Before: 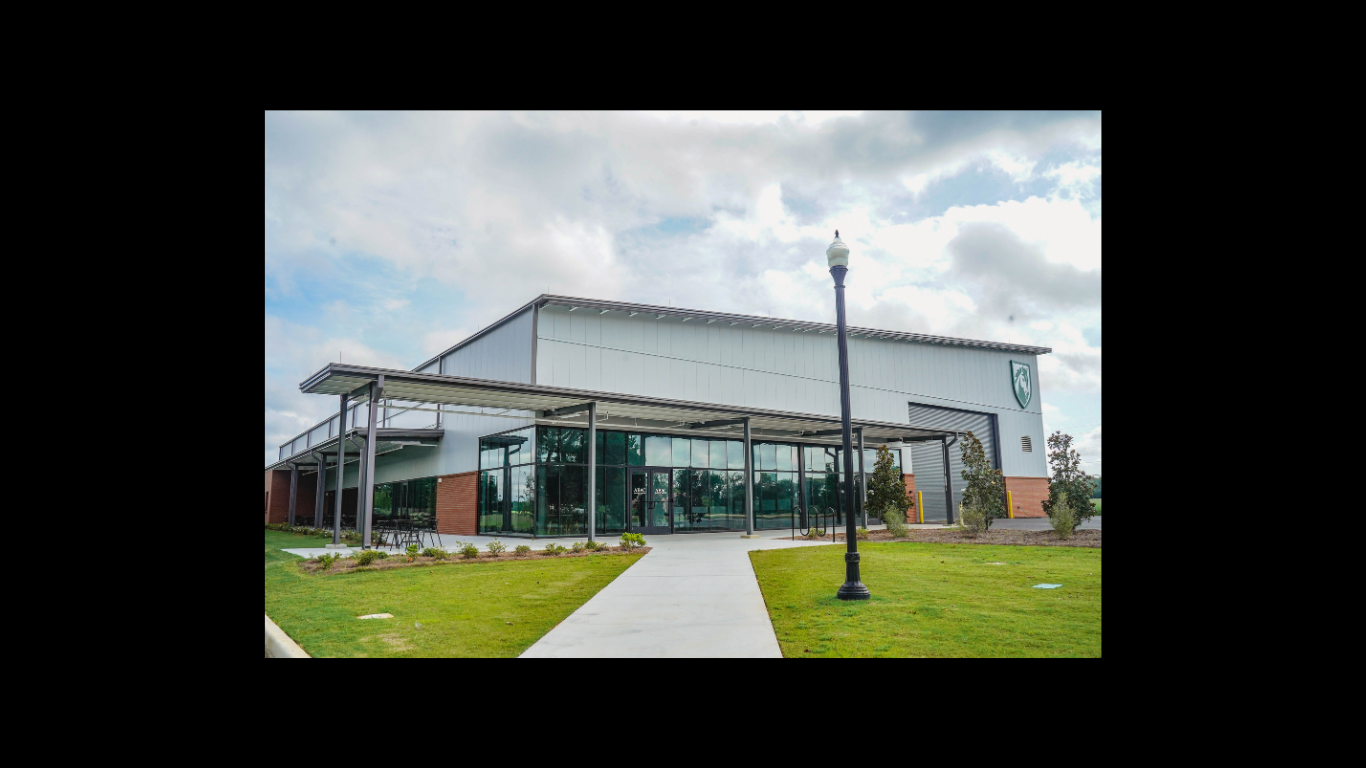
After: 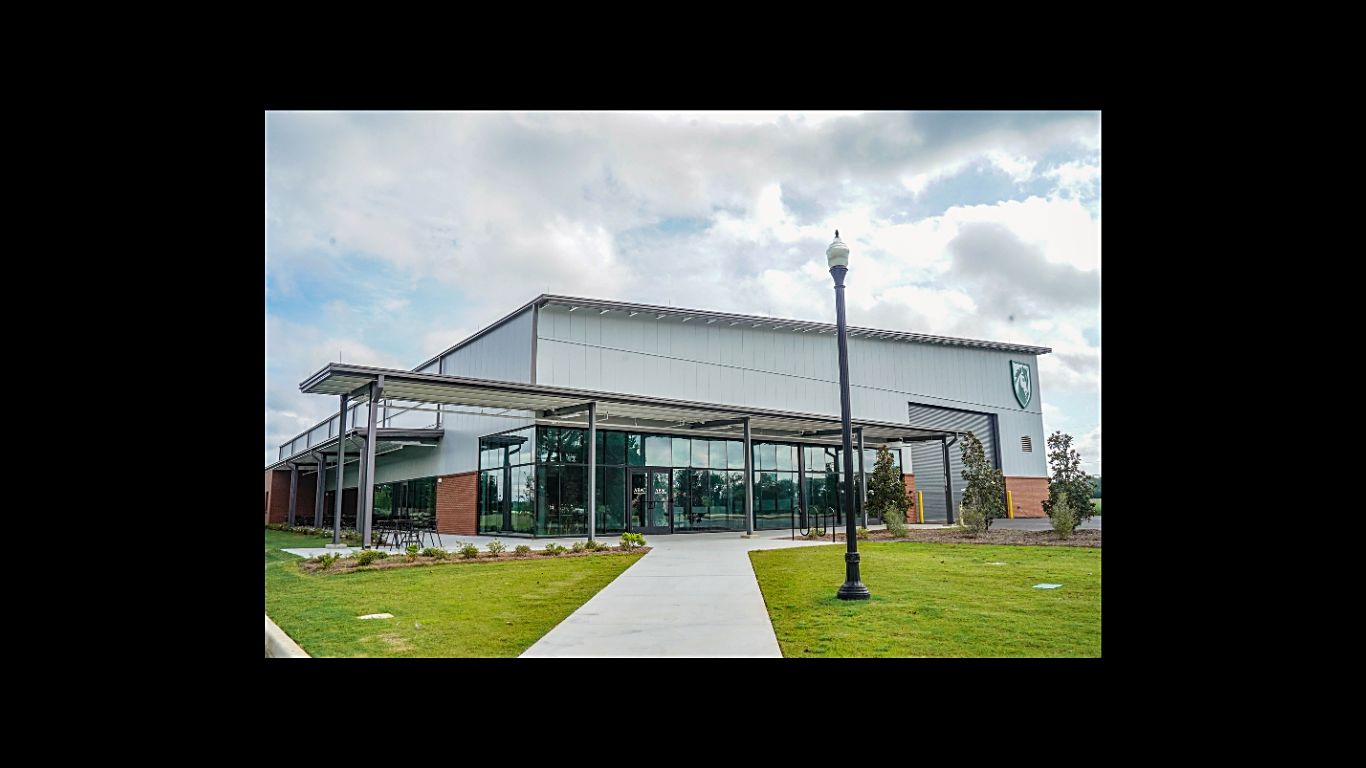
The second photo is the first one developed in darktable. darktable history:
sharpen: on, module defaults
local contrast: highlights 100%, shadows 100%, detail 120%, midtone range 0.2
